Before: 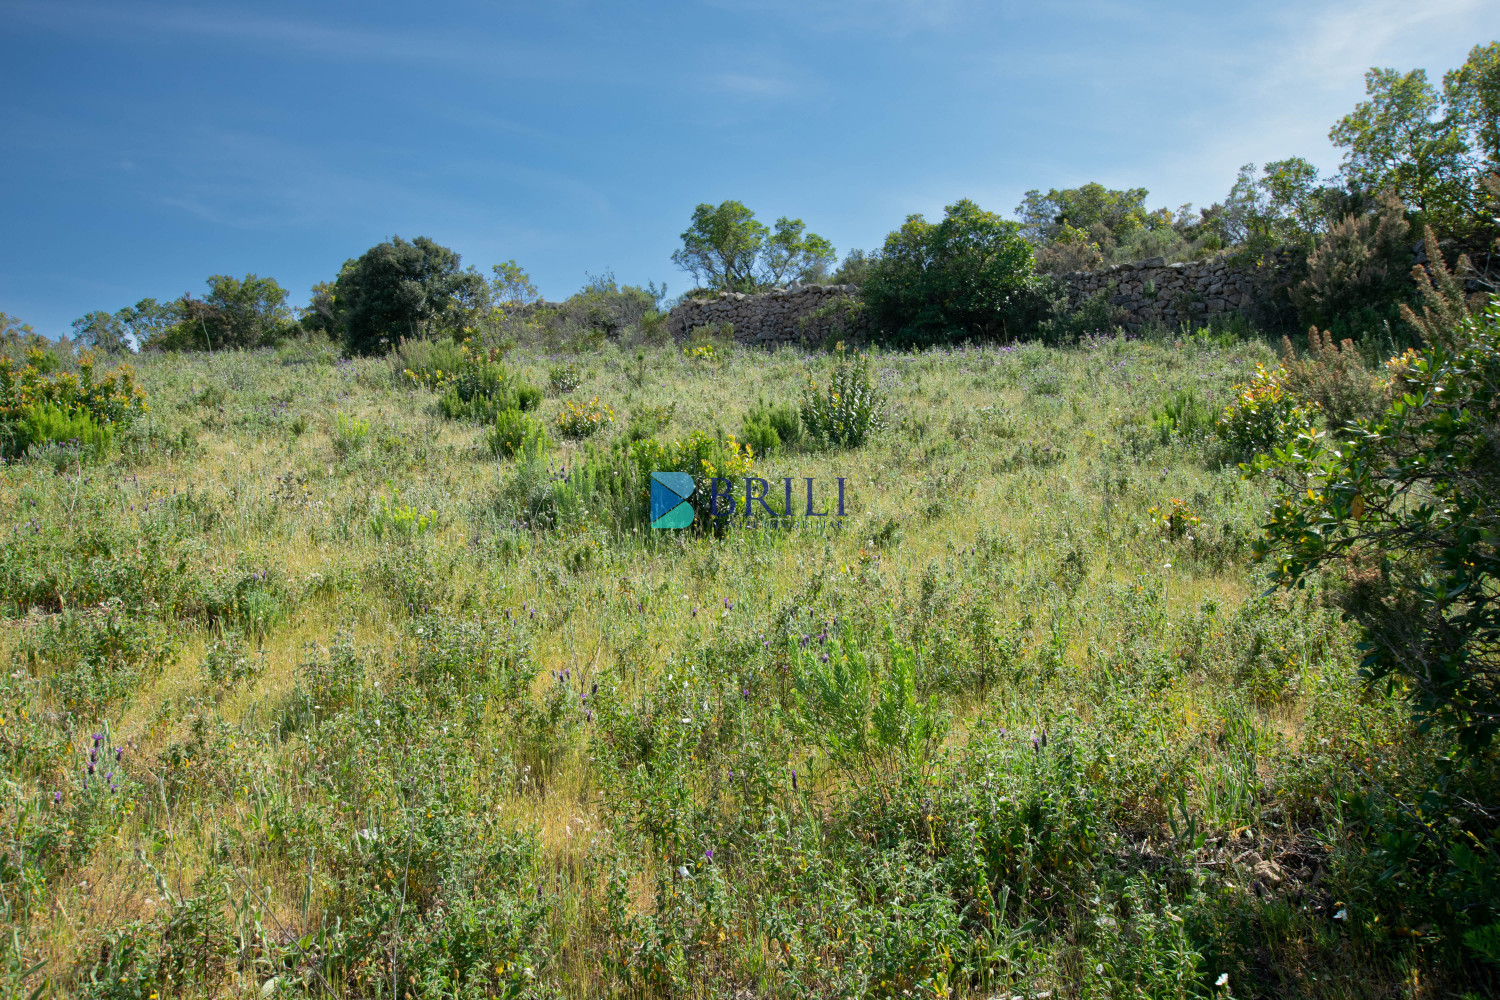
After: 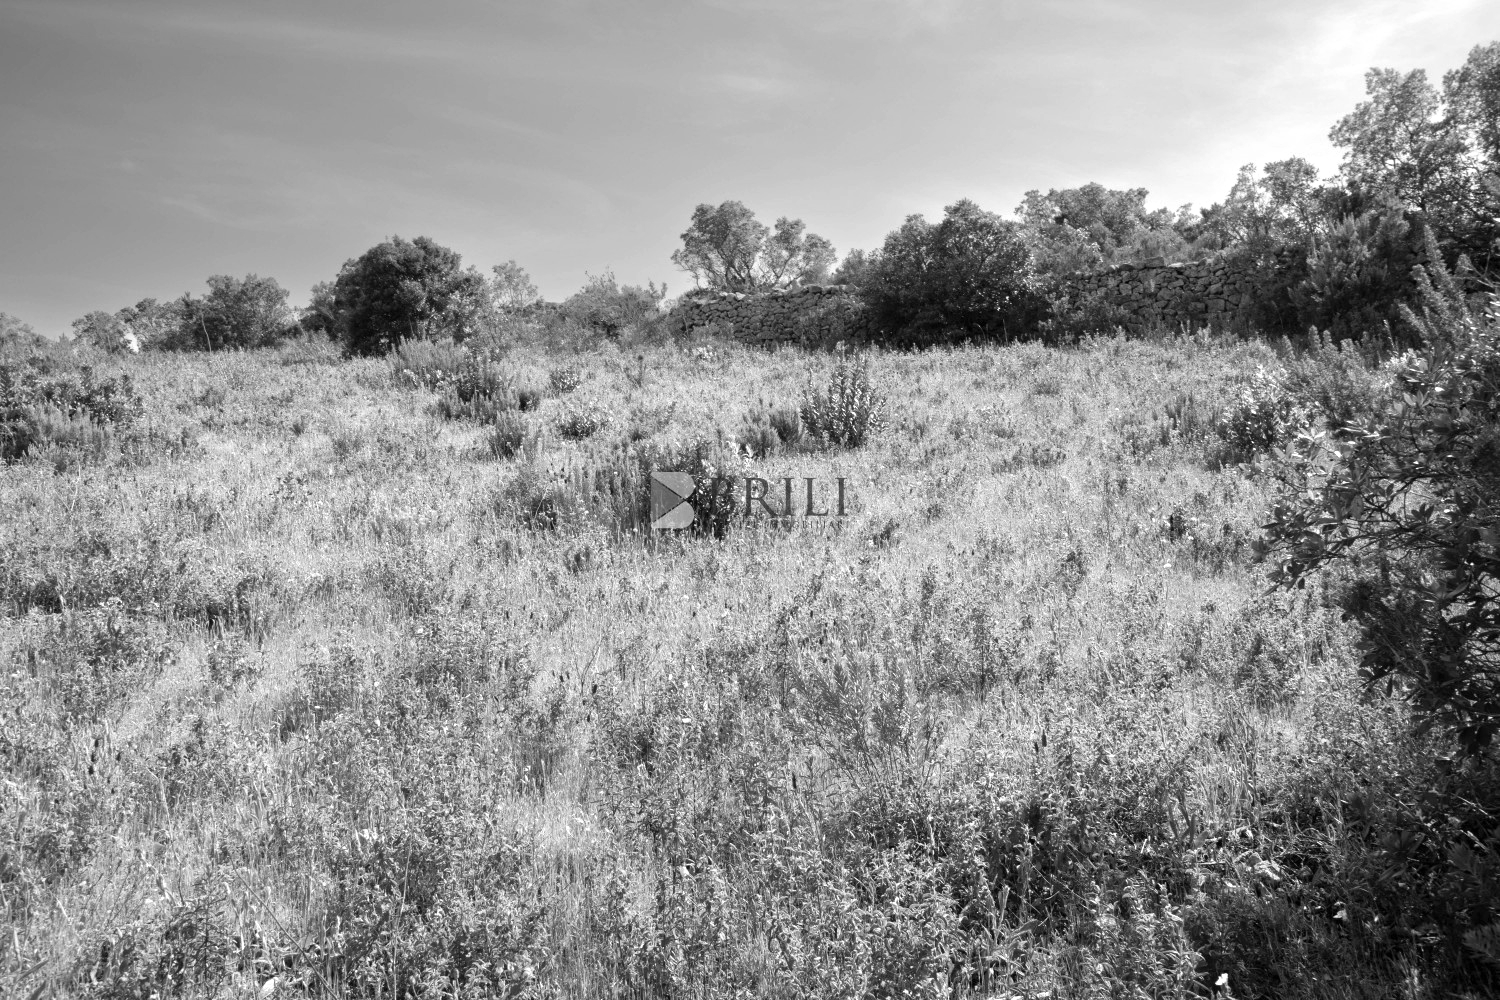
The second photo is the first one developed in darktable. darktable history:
monochrome: on, module defaults
exposure: exposure 0.566 EV, compensate highlight preservation false
